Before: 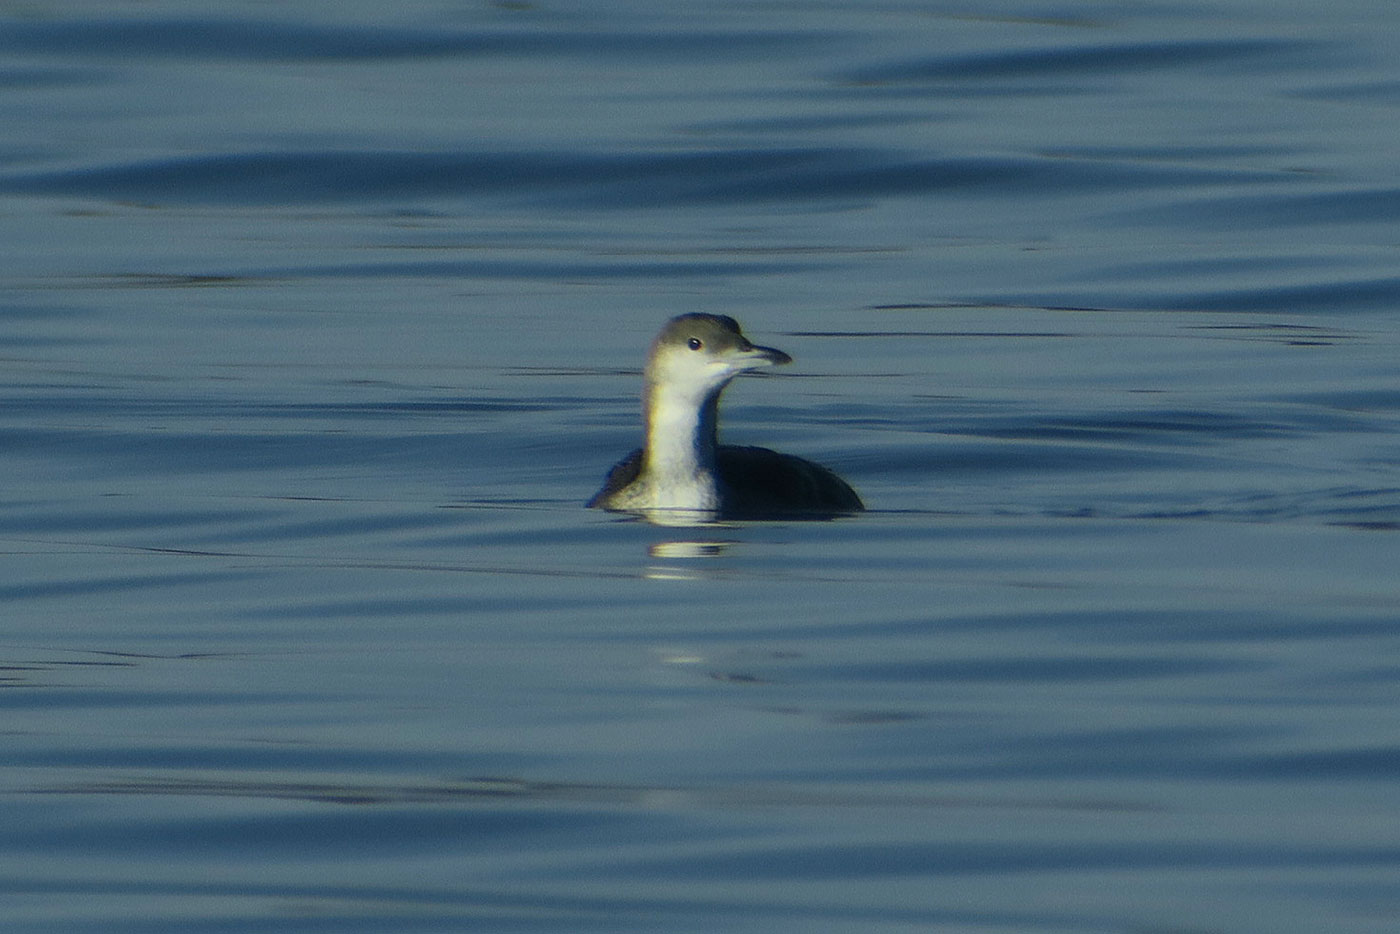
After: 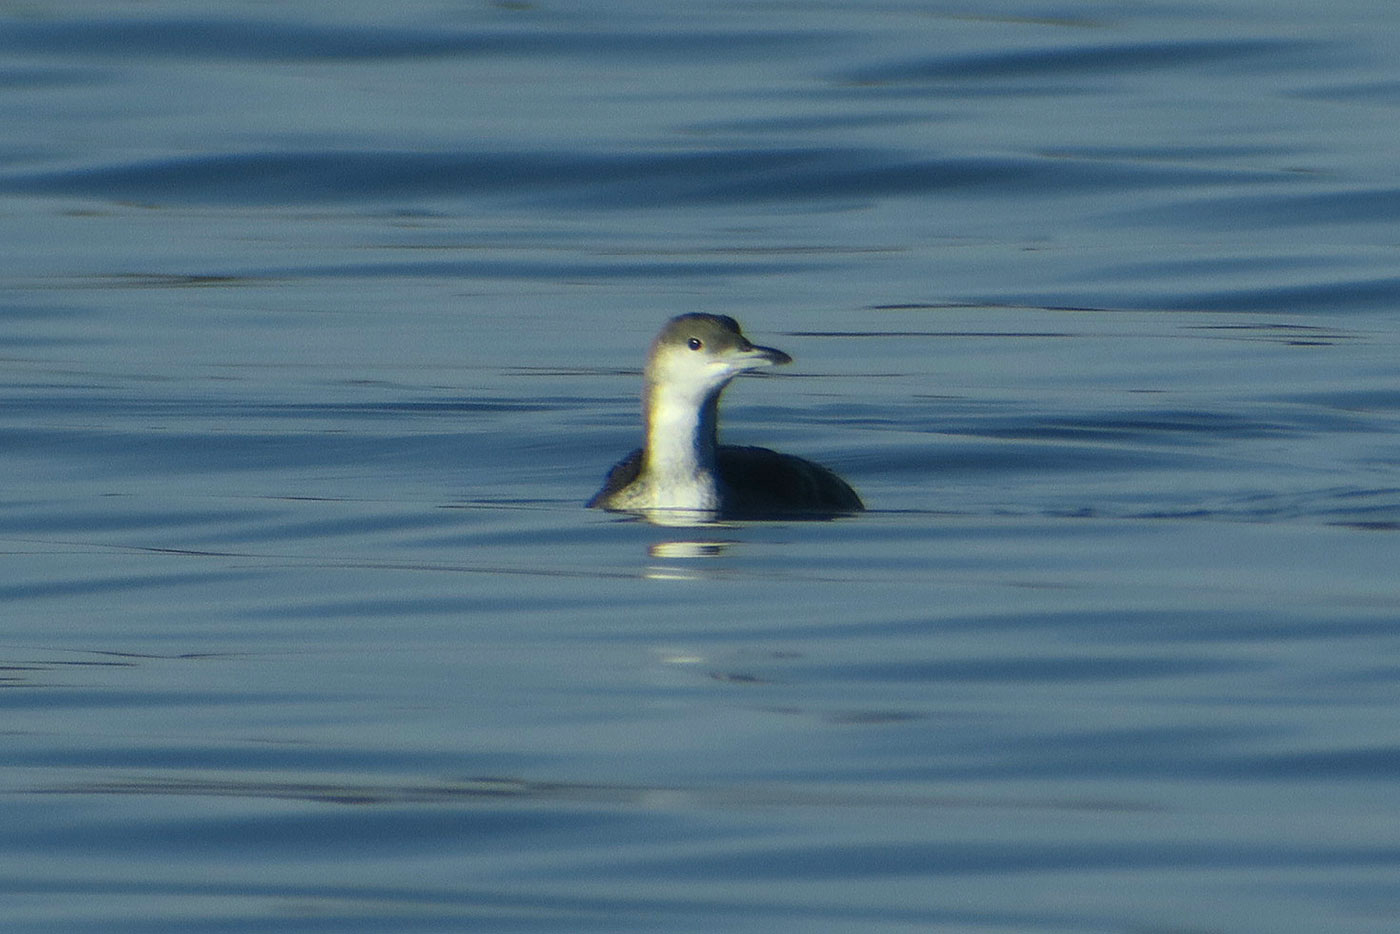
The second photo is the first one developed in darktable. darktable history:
shadows and highlights: shadows 25.71, highlights -25.71
tone equalizer: -8 EV -0.448 EV, -7 EV -0.427 EV, -6 EV -0.317 EV, -5 EV -0.191 EV, -3 EV 0.189 EV, -2 EV 0.346 EV, -1 EV 0.401 EV, +0 EV 0.395 EV, smoothing diameter 24.96%, edges refinement/feathering 6.93, preserve details guided filter
